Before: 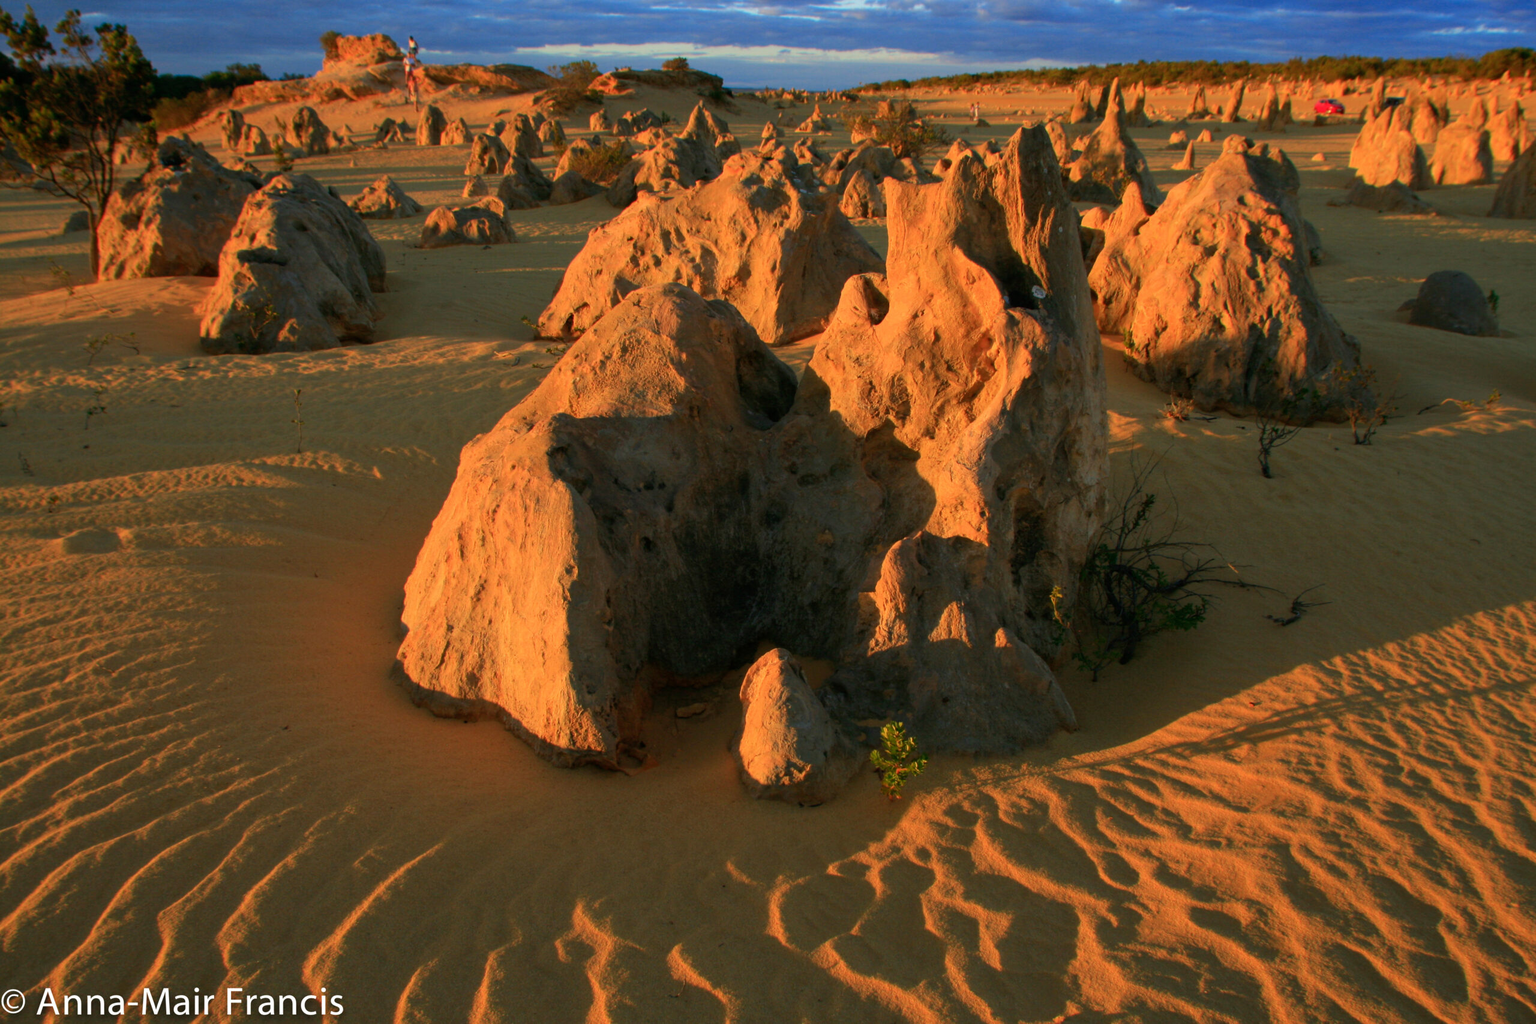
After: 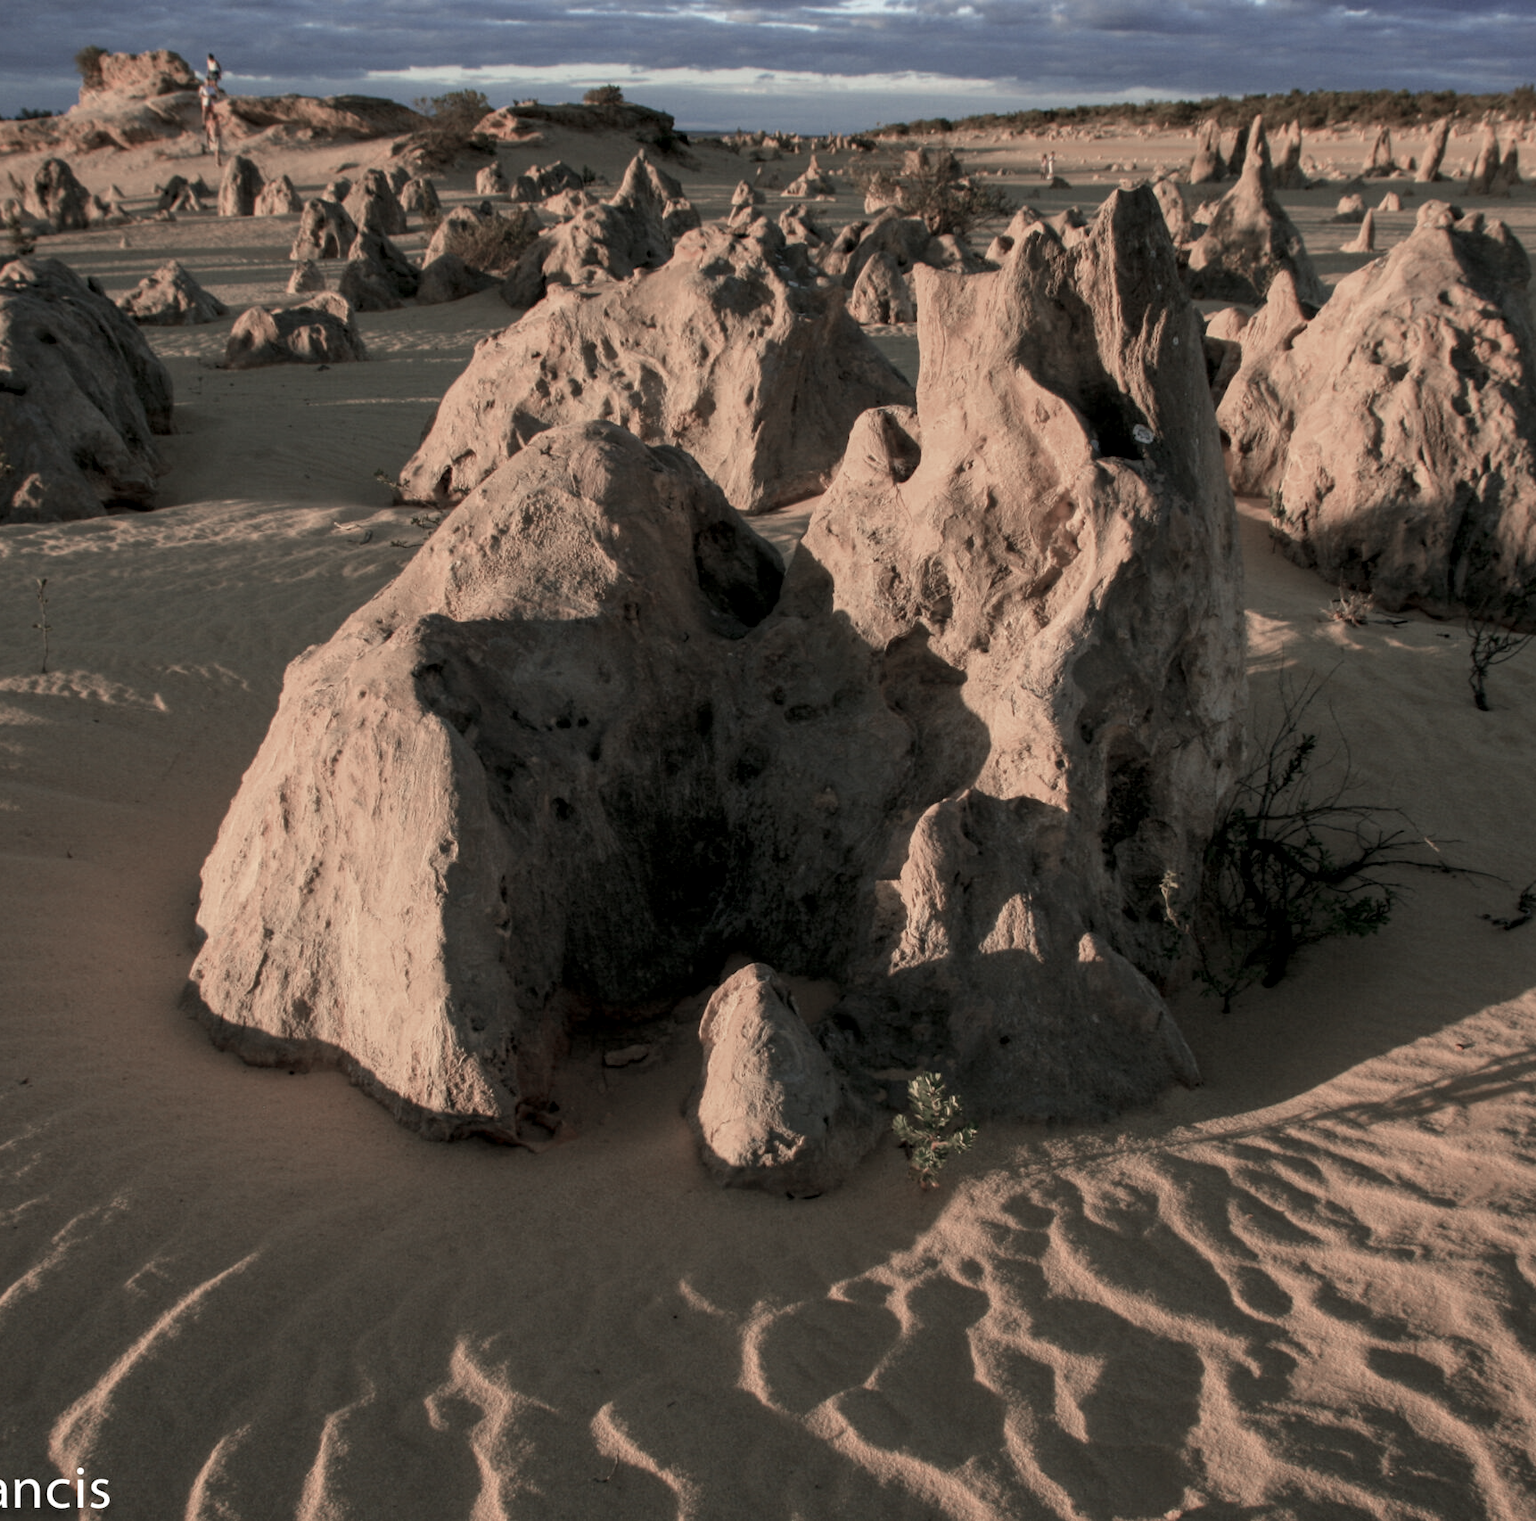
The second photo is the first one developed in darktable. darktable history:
color zones: curves: ch1 [(0, 0.34) (0.143, 0.164) (0.286, 0.152) (0.429, 0.176) (0.571, 0.173) (0.714, 0.188) (0.857, 0.199) (1, 0.34)]
crop and rotate: left 17.574%, right 15.095%
local contrast: highlights 82%, shadows 79%
